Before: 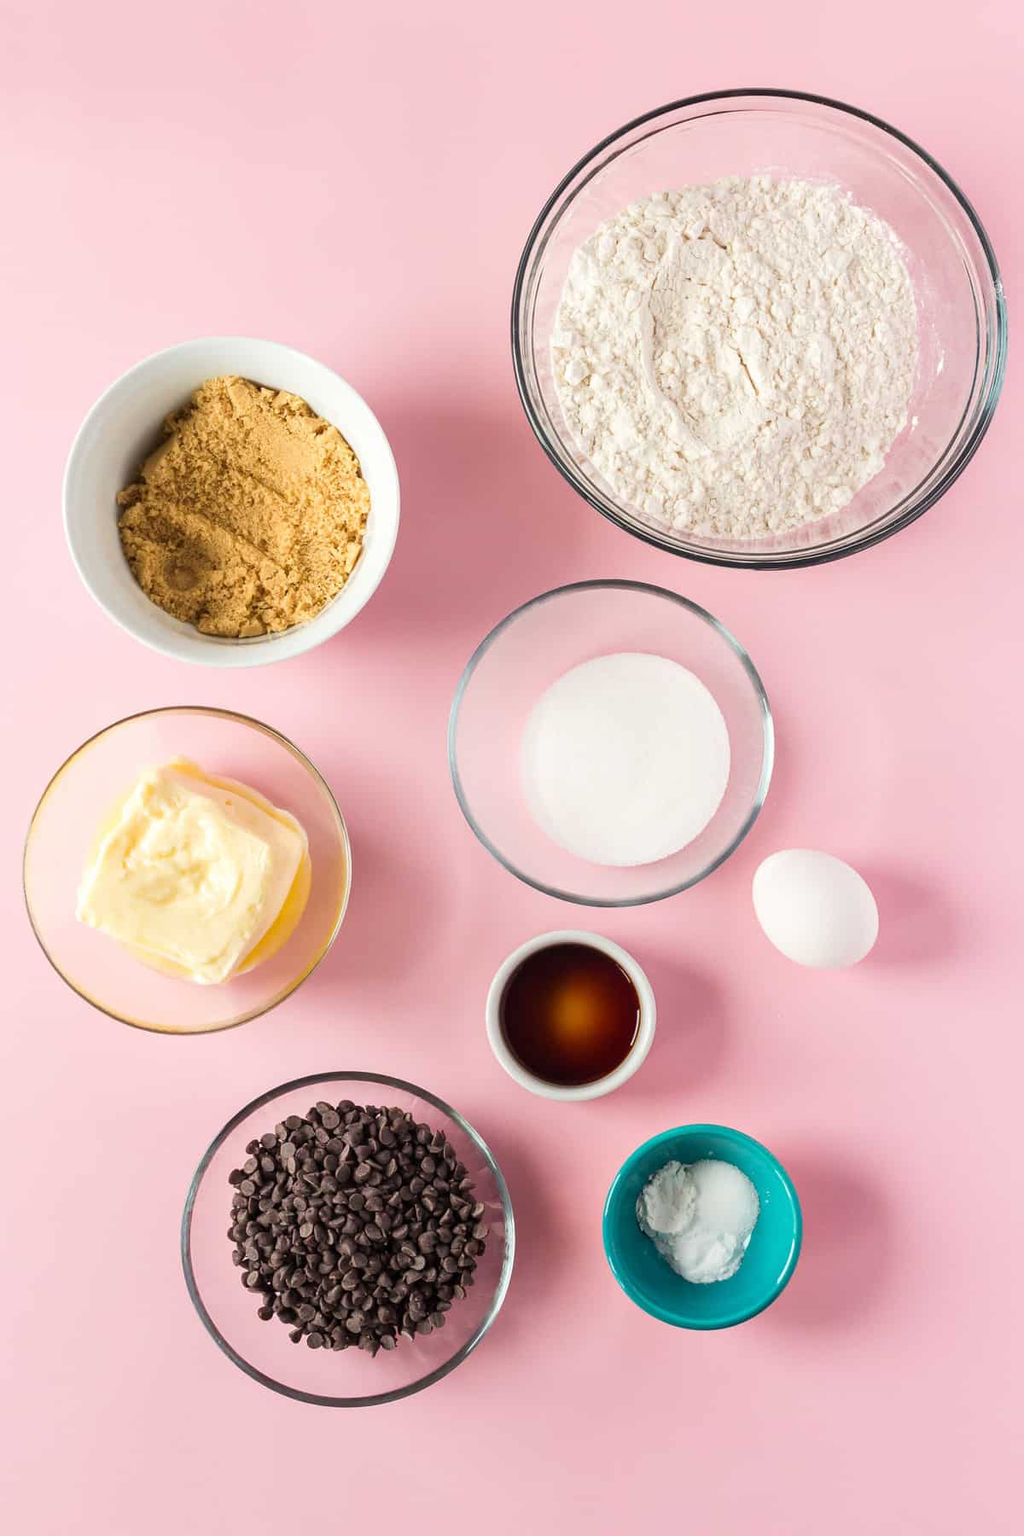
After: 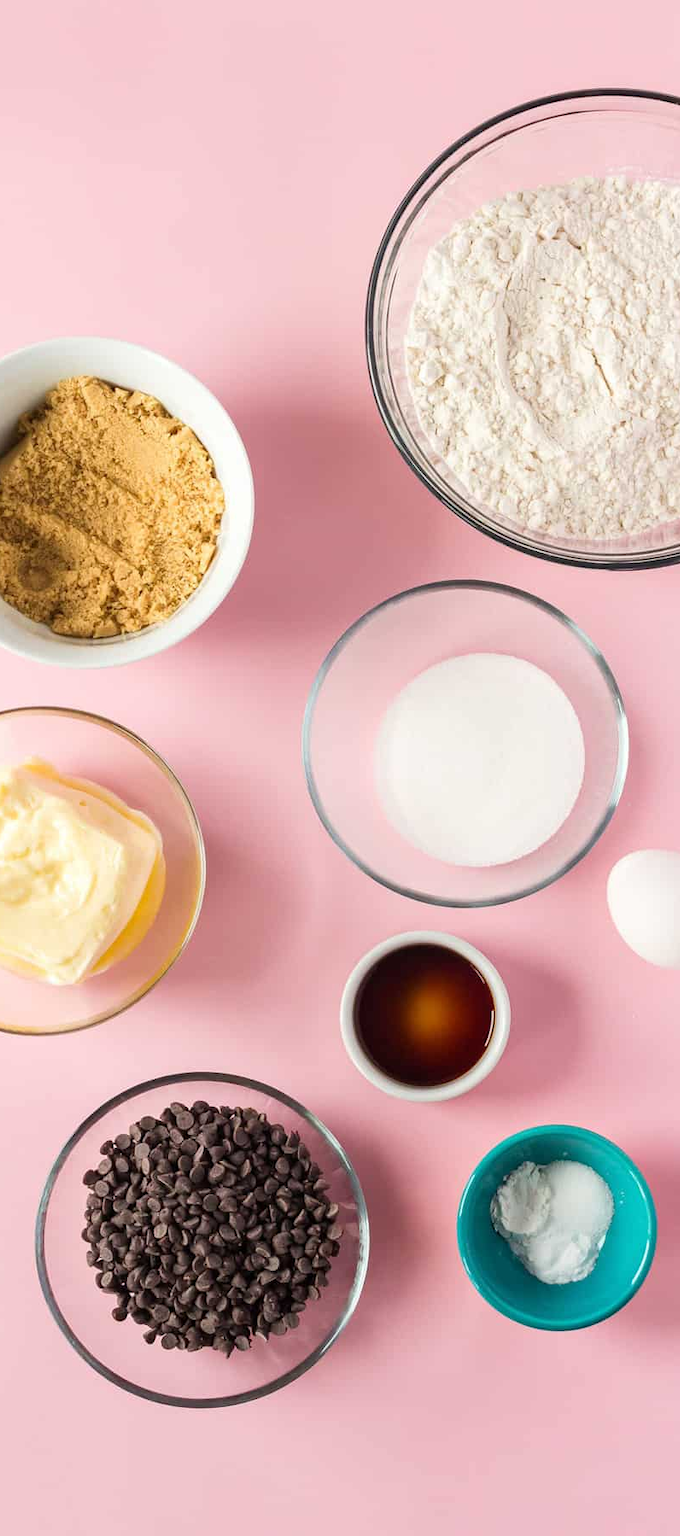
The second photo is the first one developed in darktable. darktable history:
crop and rotate: left 14.319%, right 19.202%
